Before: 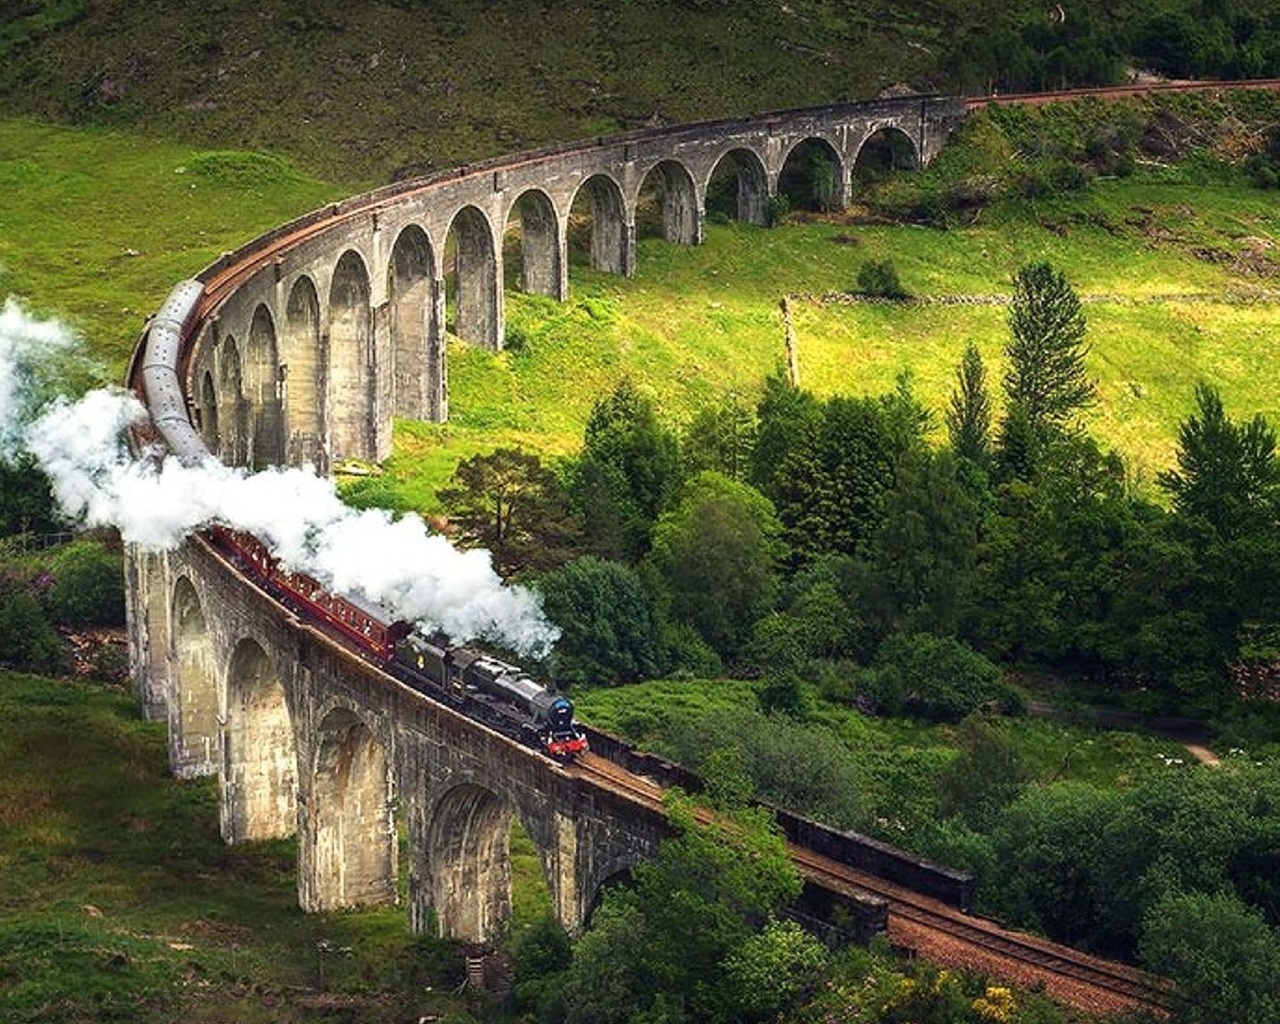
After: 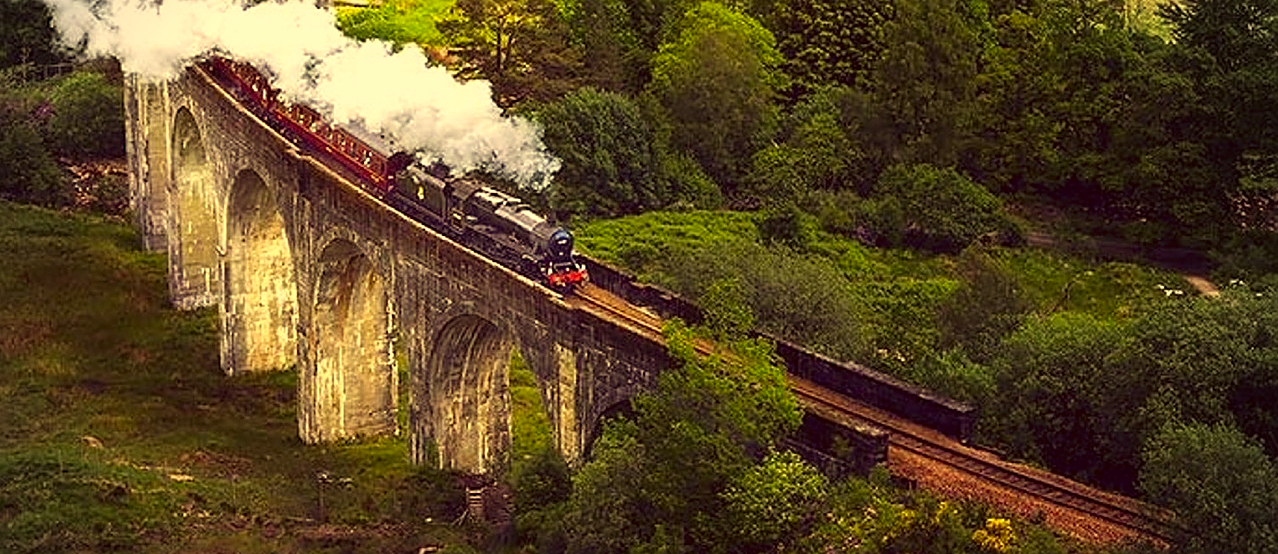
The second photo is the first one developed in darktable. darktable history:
vignetting: center (-0.03, 0.233), unbound false
crop and rotate: top 45.871%, right 0.113%
color correction: highlights a* 10.15, highlights b* 38.53, shadows a* 14.36, shadows b* 3.16
tone equalizer: edges refinement/feathering 500, mask exposure compensation -1.57 EV, preserve details no
sharpen: on, module defaults
color calibration: illuminant Planckian (black body), adaptation linear Bradford (ICC v4), x 0.36, y 0.366, temperature 4502.93 K
